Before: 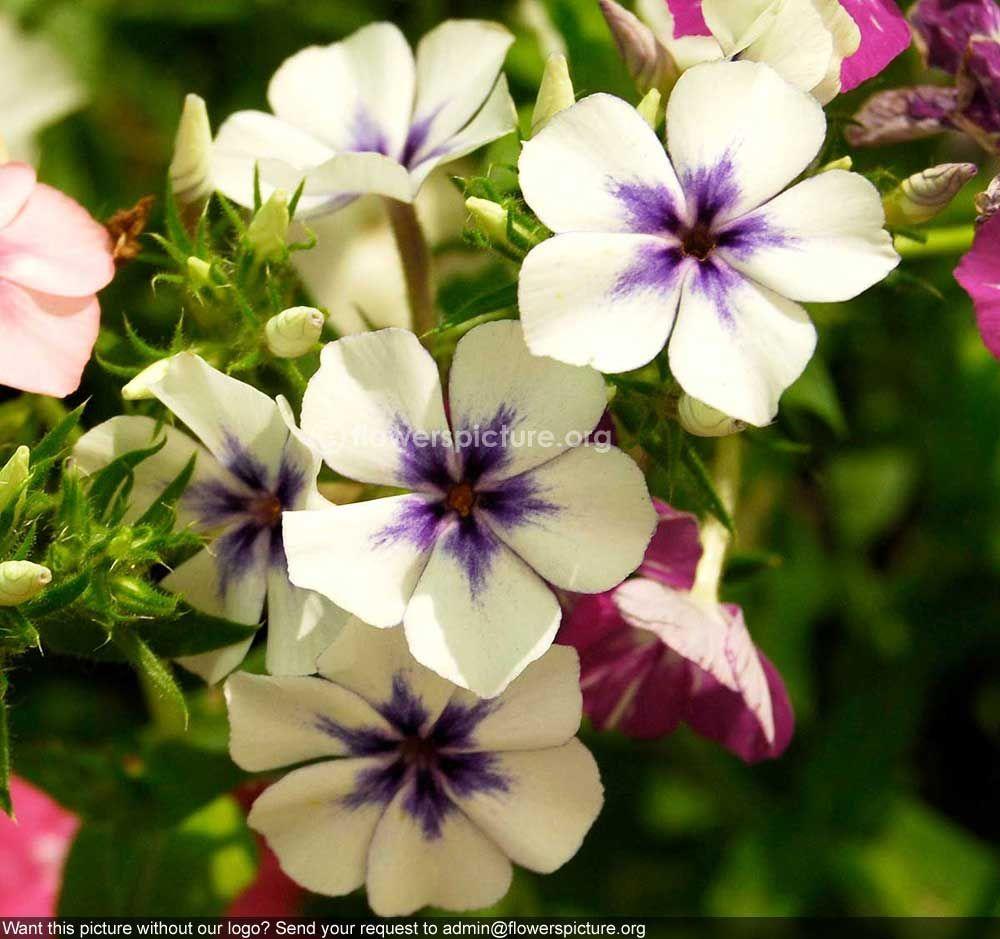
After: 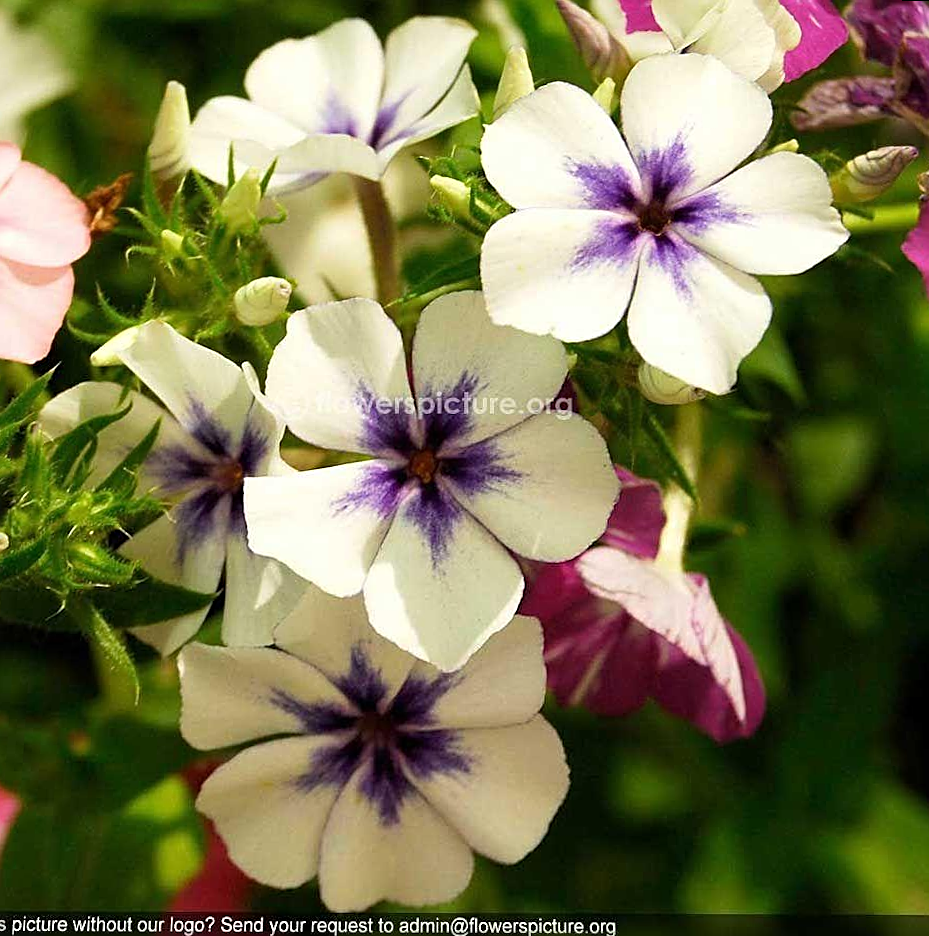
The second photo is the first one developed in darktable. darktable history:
rotate and perspective: rotation 0.215°, lens shift (vertical) -0.139, crop left 0.069, crop right 0.939, crop top 0.002, crop bottom 0.996
tone equalizer: on, module defaults
sharpen: amount 0.575
